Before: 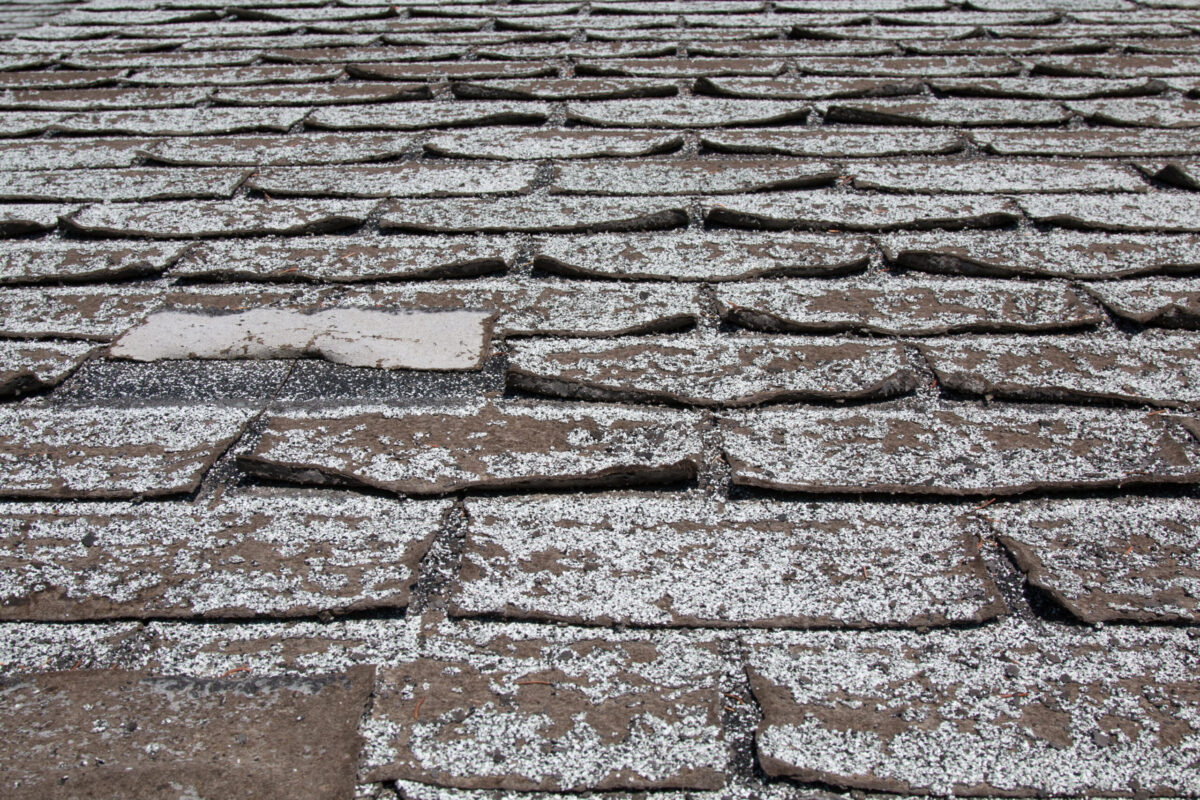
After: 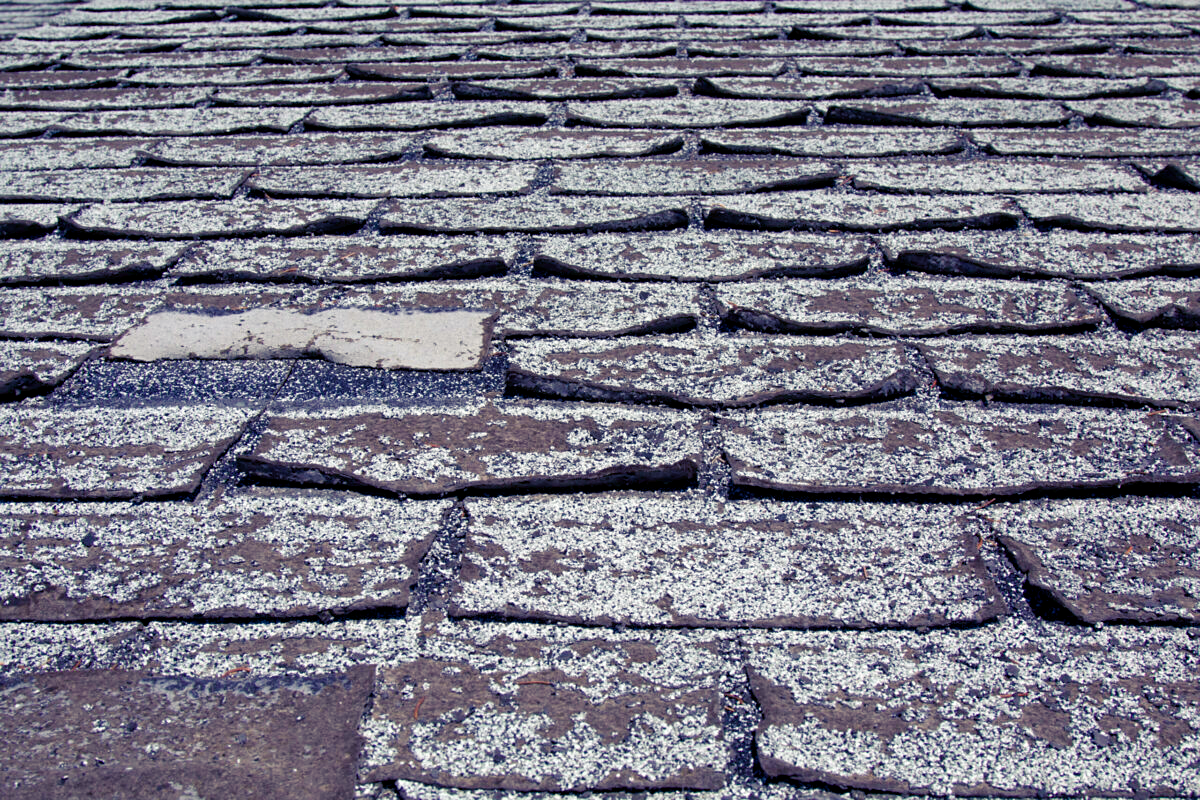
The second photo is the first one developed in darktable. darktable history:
sharpen: amount 0.2
color balance rgb: shadows lift › luminance -28.76%, shadows lift › chroma 15%, shadows lift › hue 270°, power › chroma 1%, power › hue 255°, highlights gain › luminance 7.14%, highlights gain › chroma 2%, highlights gain › hue 90°, global offset › luminance -0.29%, global offset › hue 260°, perceptual saturation grading › global saturation 20%, perceptual saturation grading › highlights -13.92%, perceptual saturation grading › shadows 50%
